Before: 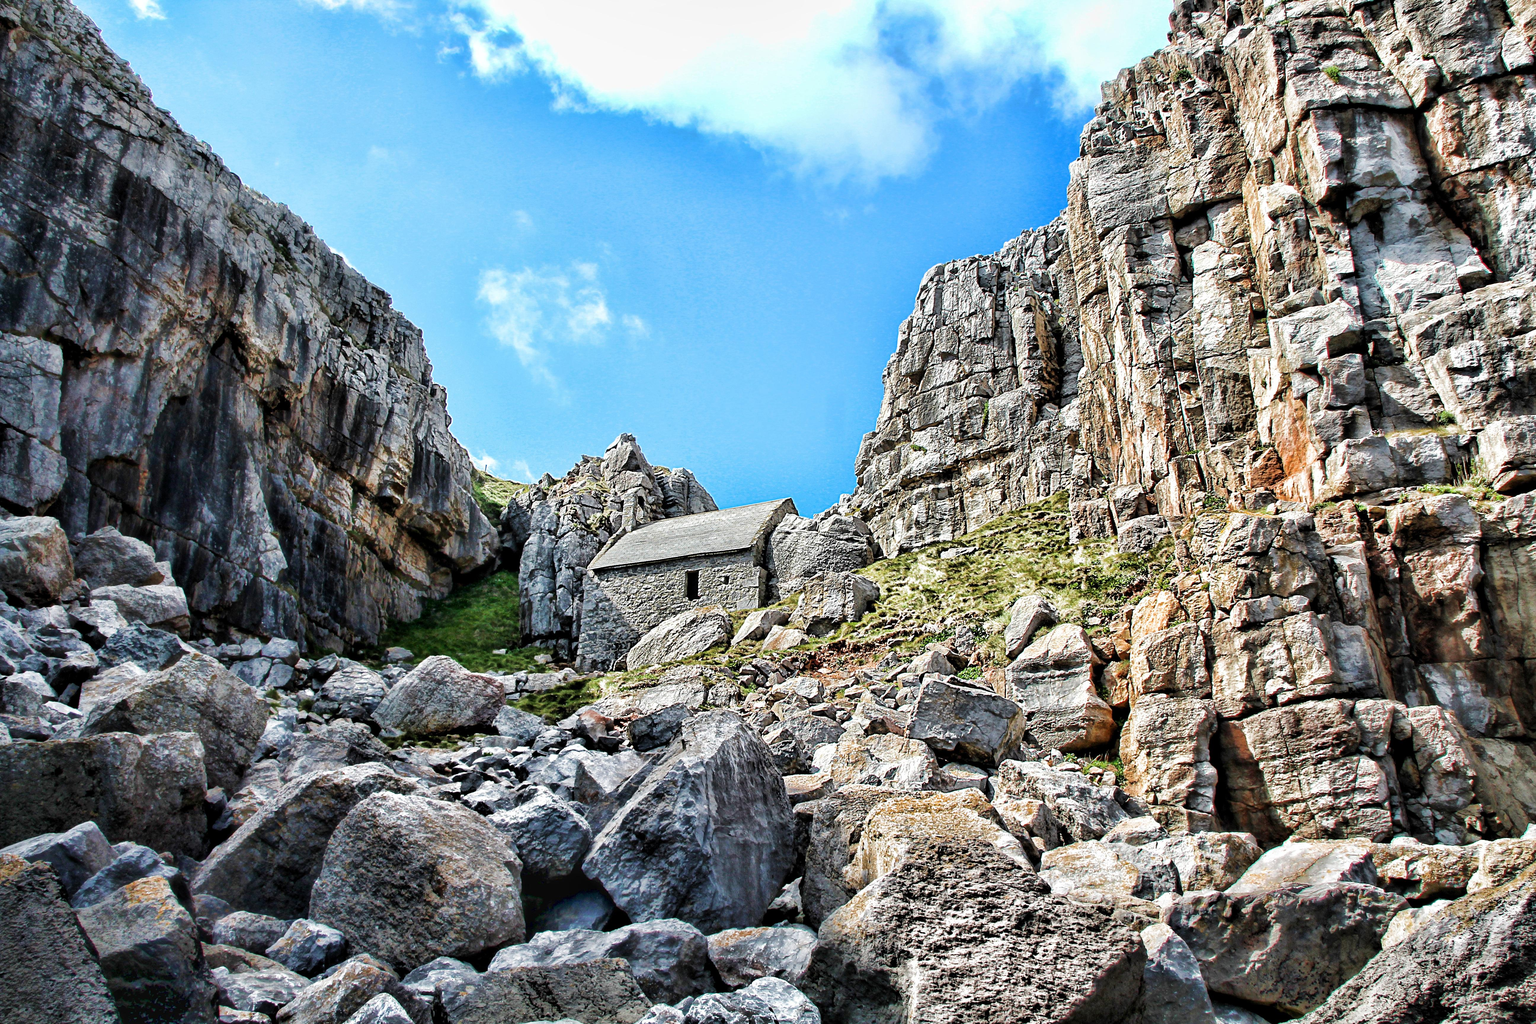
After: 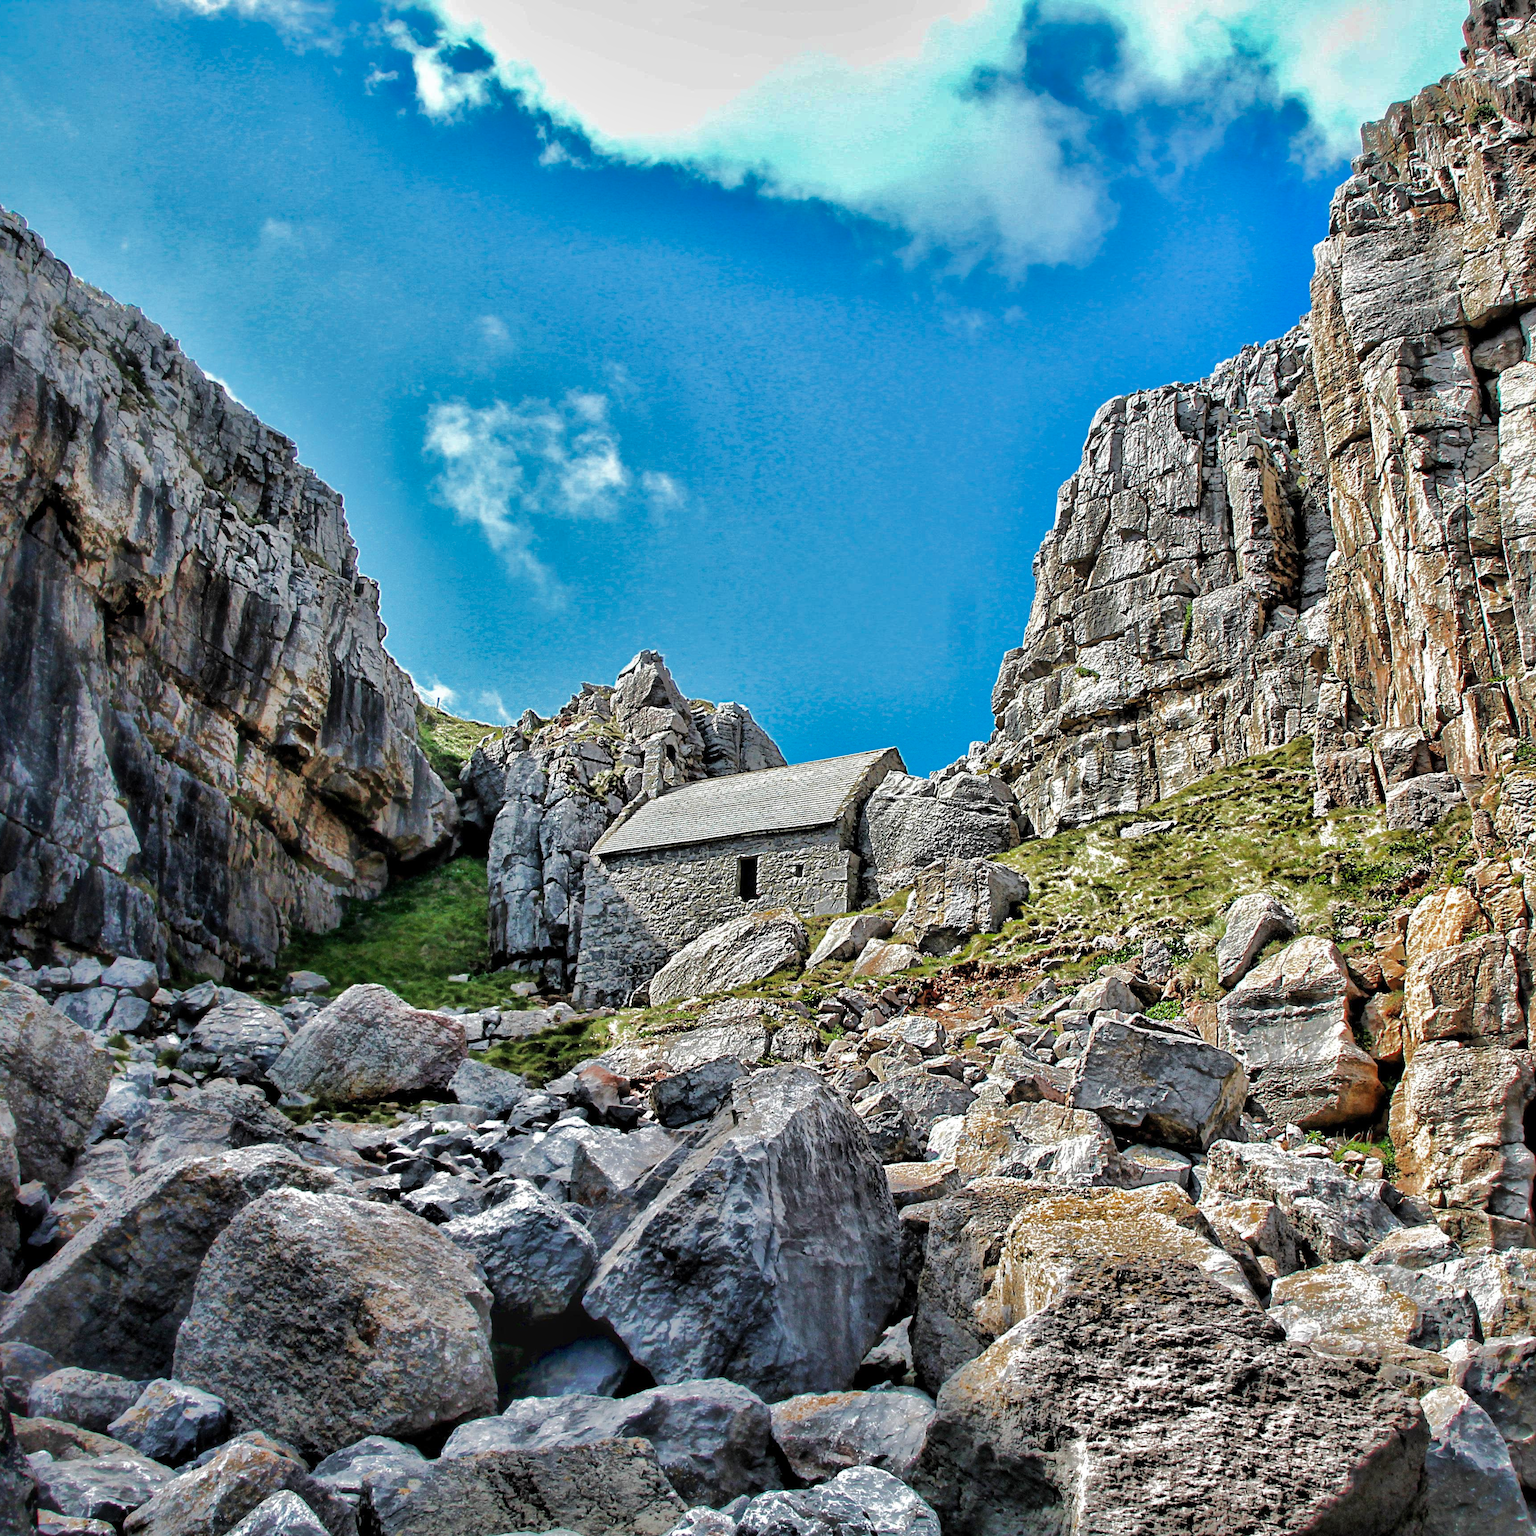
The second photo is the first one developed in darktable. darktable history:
shadows and highlights: shadows 38.43, highlights -74.54
tone equalizer: on, module defaults
crop and rotate: left 12.648%, right 20.685%
